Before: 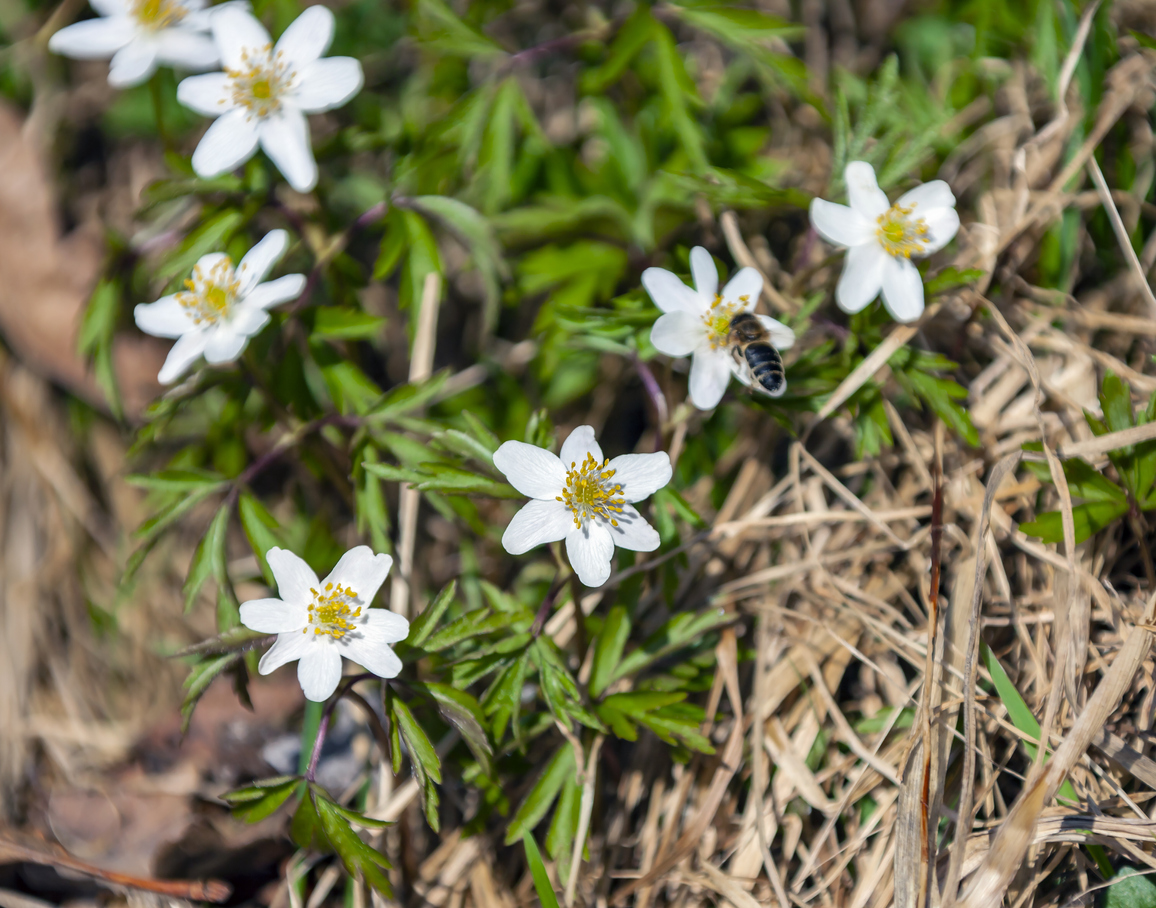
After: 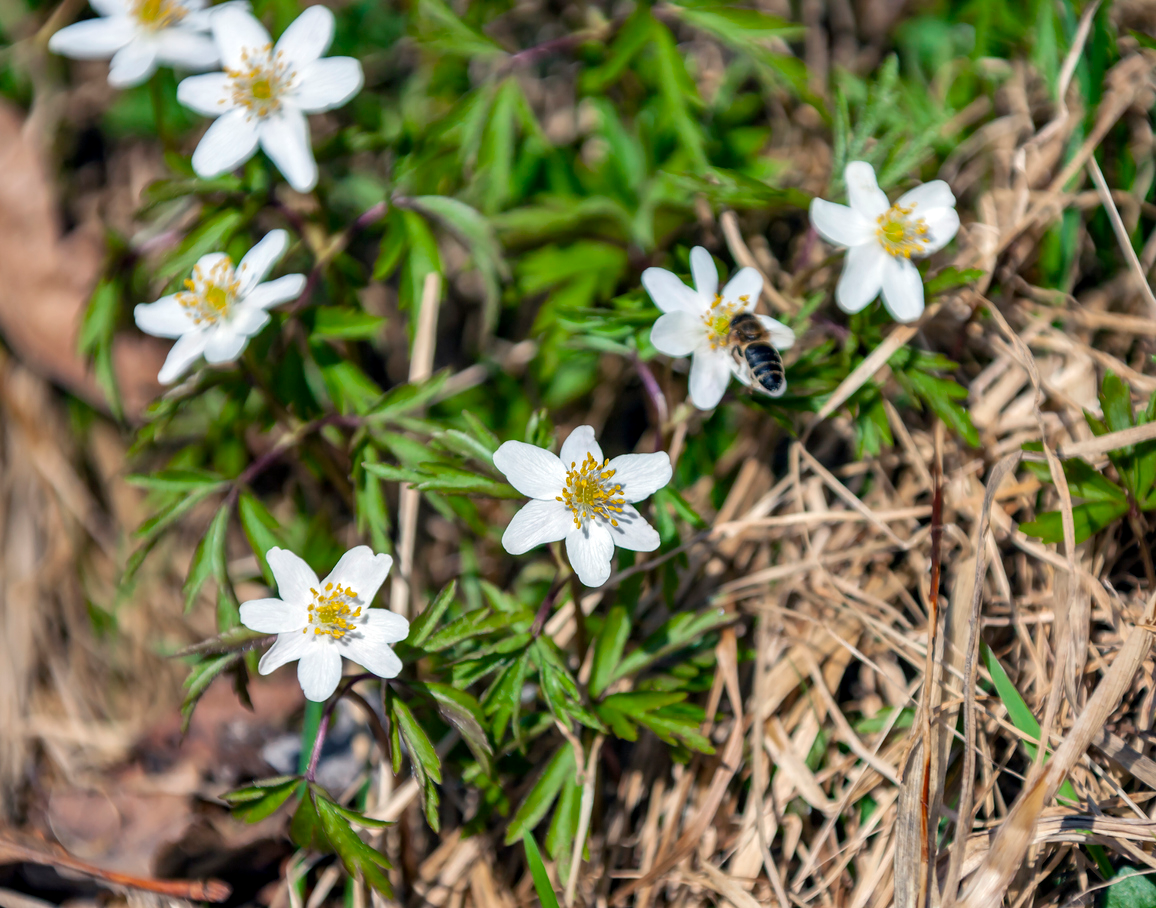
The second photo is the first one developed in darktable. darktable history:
local contrast: highlights 100%, shadows 100%, detail 120%, midtone range 0.2
shadows and highlights: radius 100.41, shadows 50.55, highlights -64.36, highlights color adjustment 49.82%, soften with gaussian
